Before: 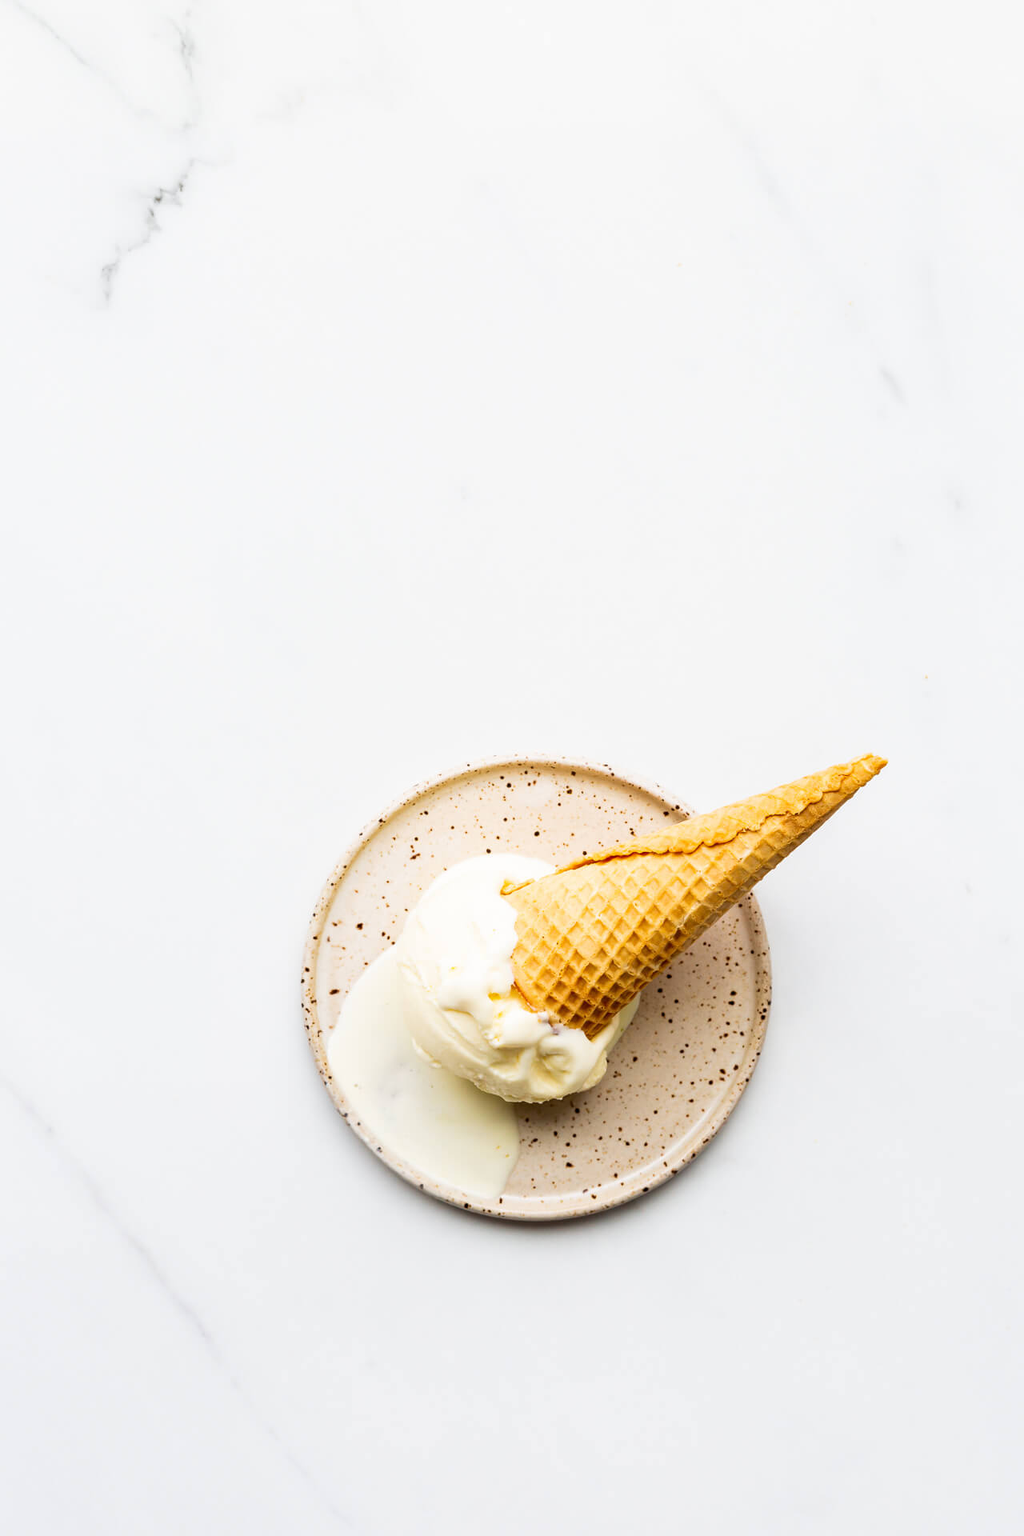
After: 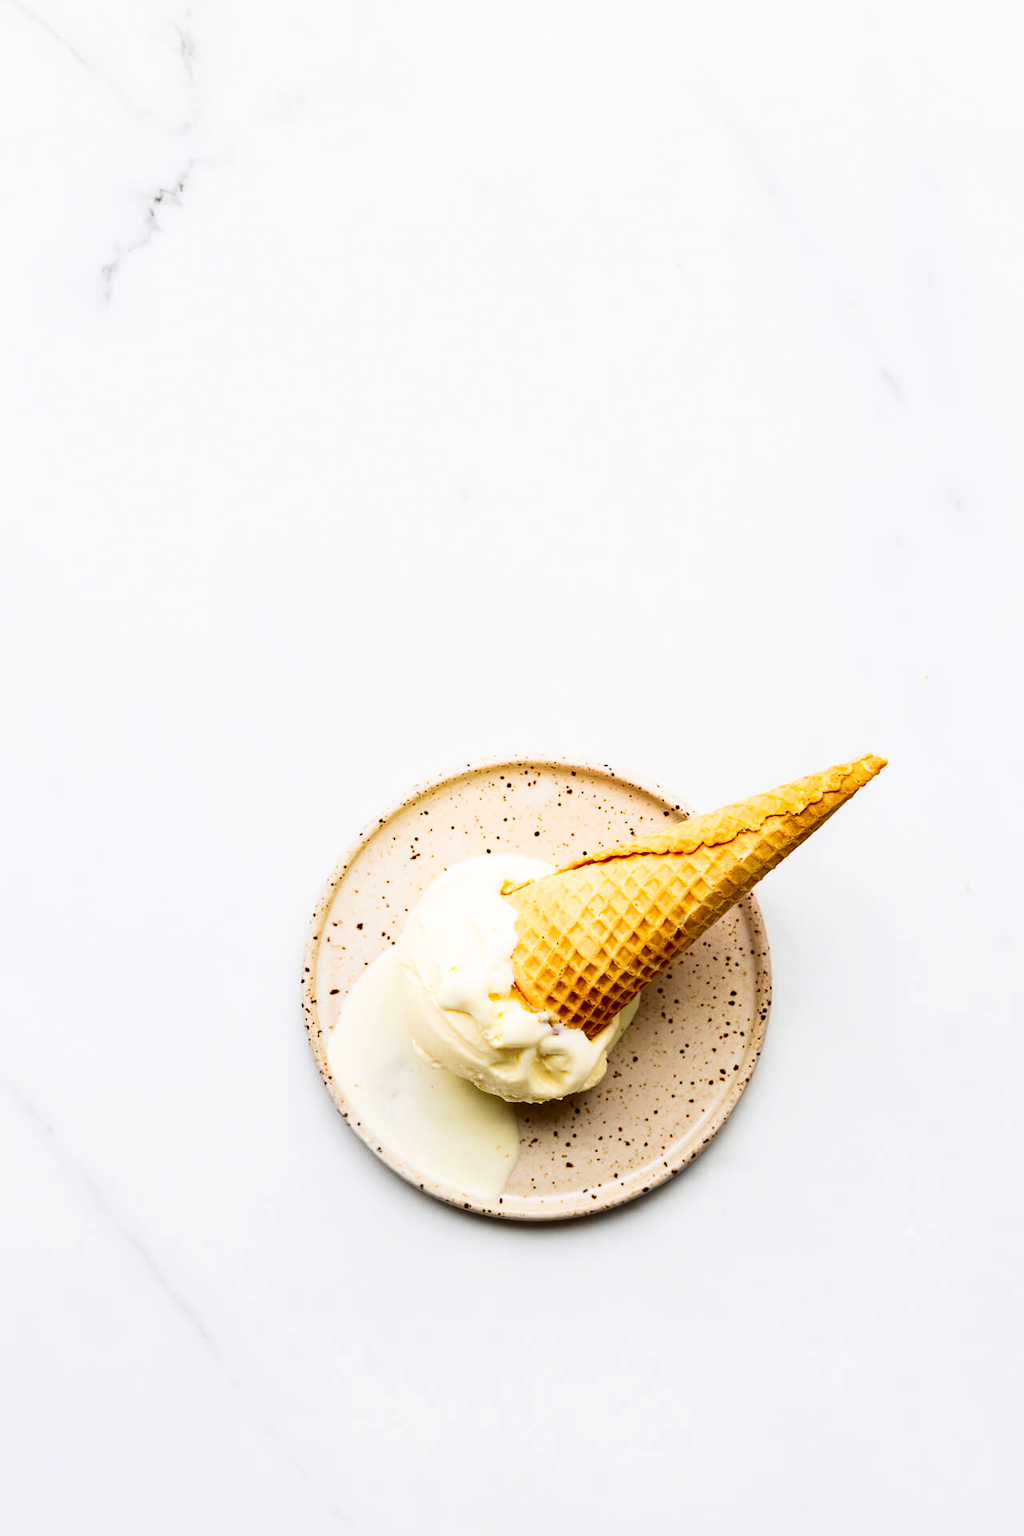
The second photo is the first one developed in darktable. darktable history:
contrast brightness saturation: contrast 0.194, brightness -0.102, saturation 0.214
